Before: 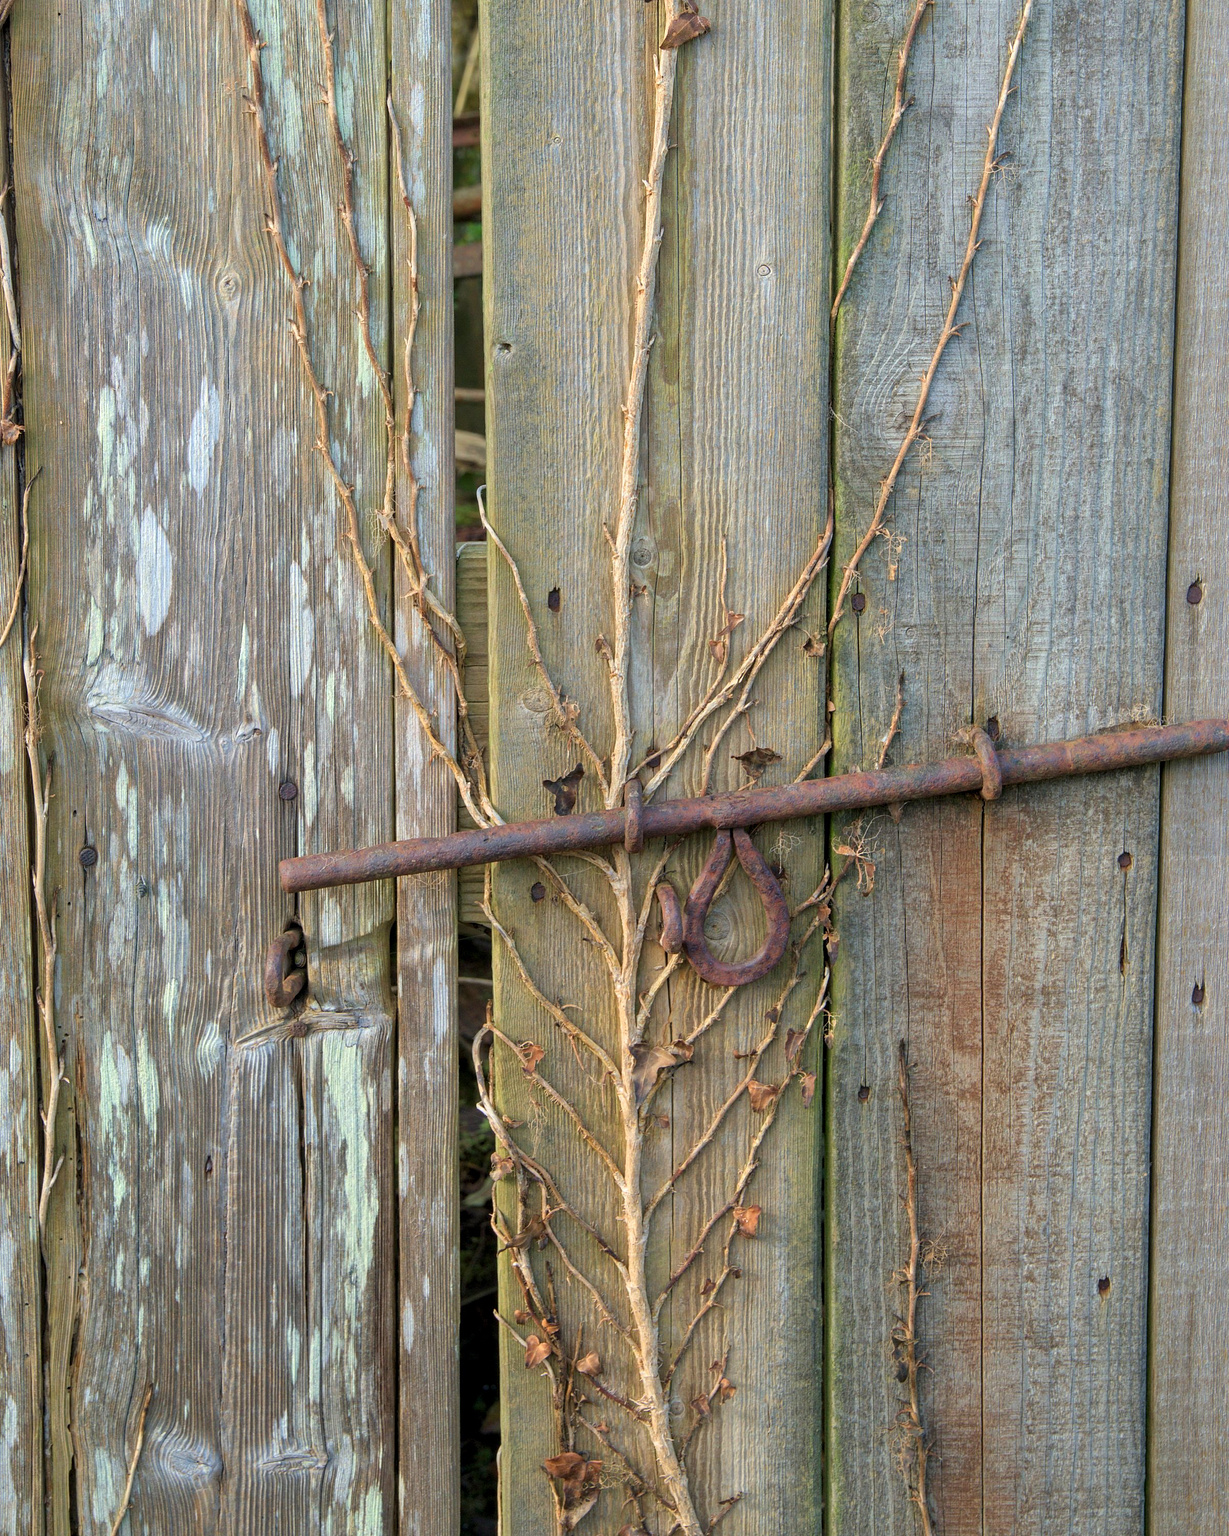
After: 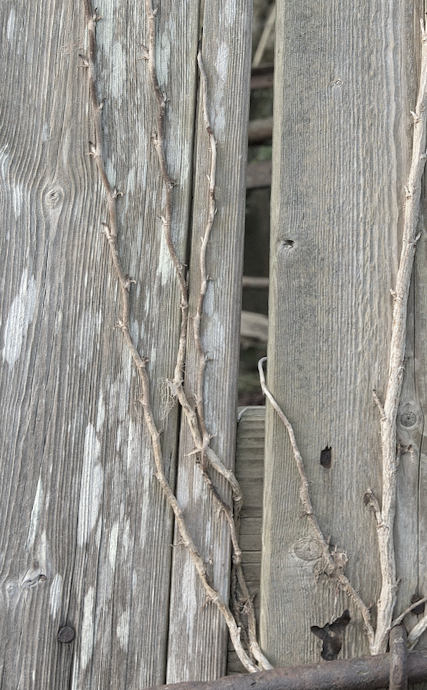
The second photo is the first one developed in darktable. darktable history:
rotate and perspective: rotation 0.72°, lens shift (vertical) -0.352, lens shift (horizontal) -0.051, crop left 0.152, crop right 0.859, crop top 0.019, crop bottom 0.964
color contrast: green-magenta contrast 0.96
color correction: saturation 0.3
crop and rotate: left 10.817%, top 0.062%, right 47.194%, bottom 53.626%
